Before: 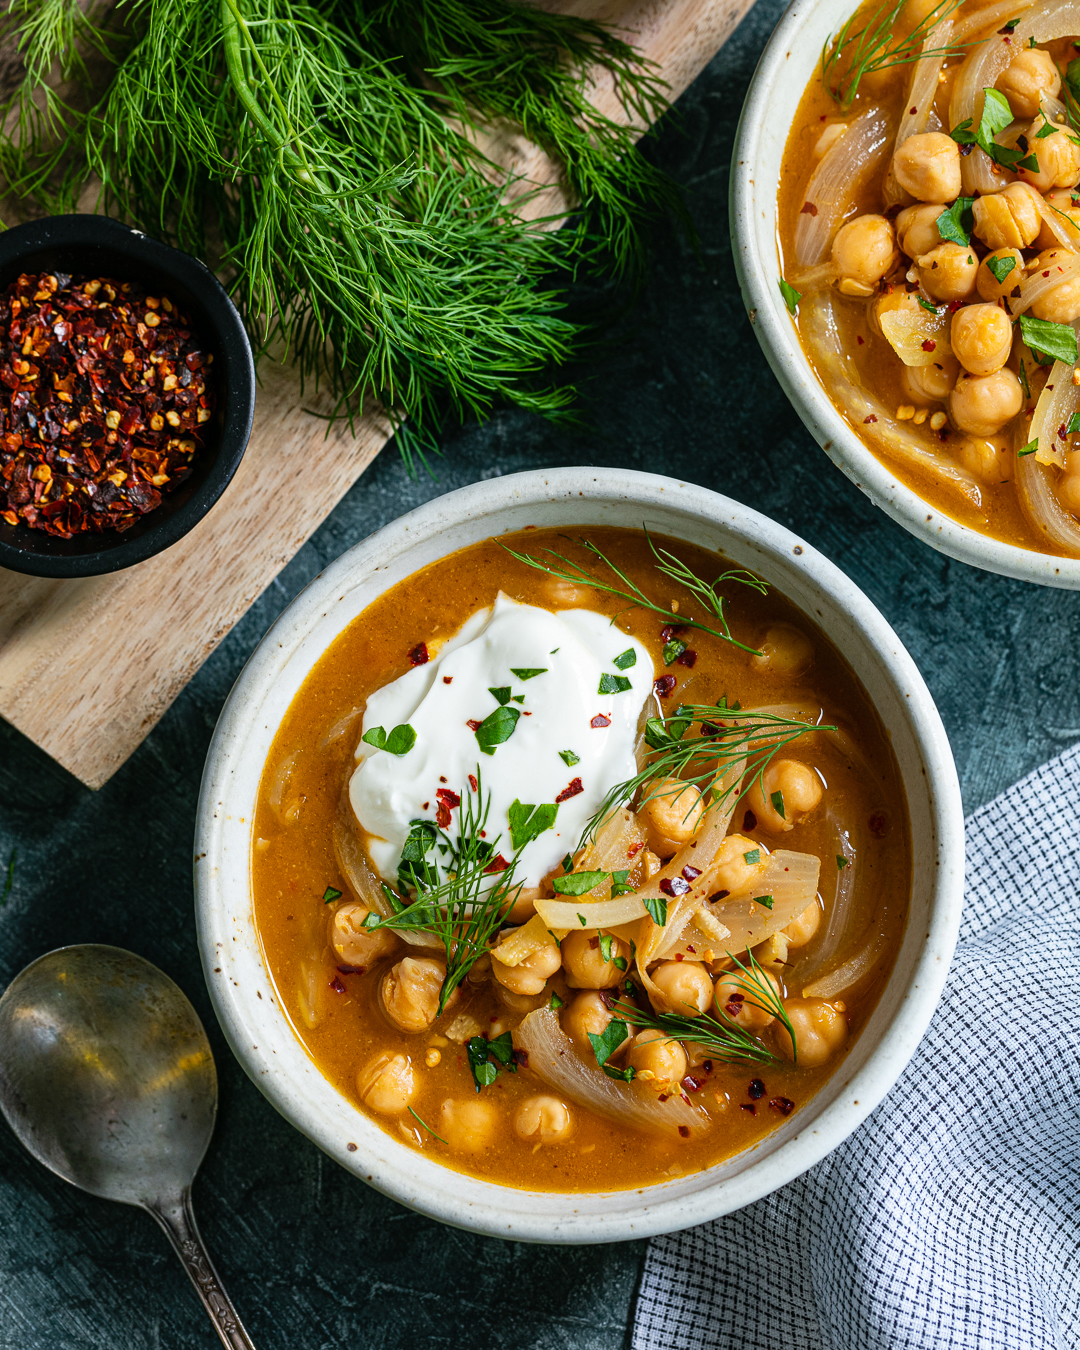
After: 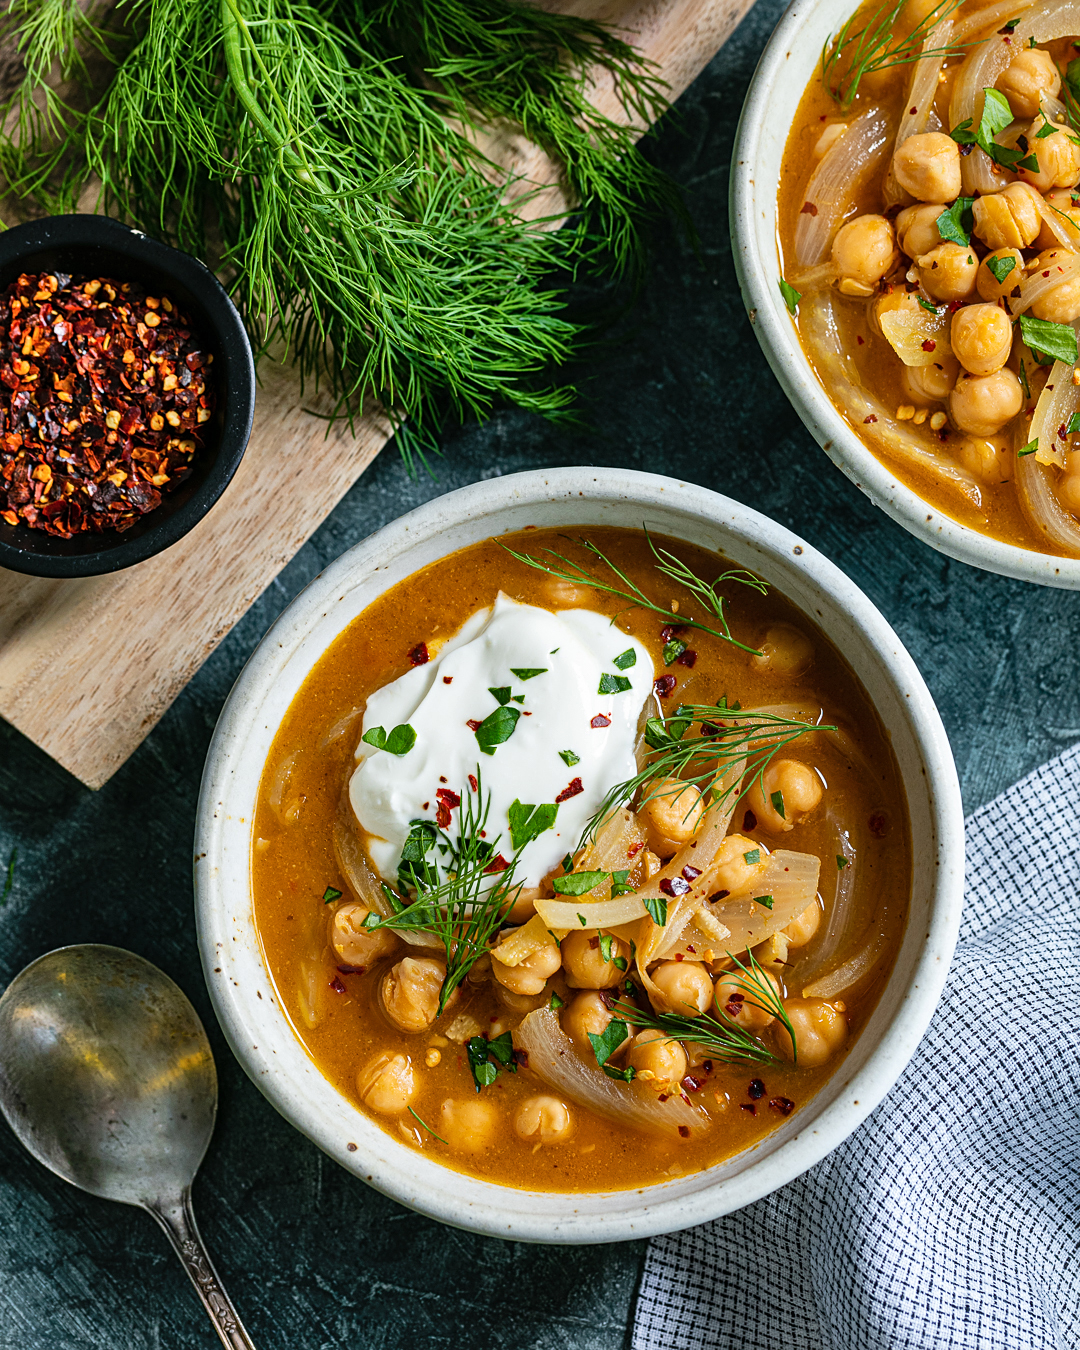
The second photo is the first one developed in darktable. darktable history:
sharpen: amount 0.2
shadows and highlights: low approximation 0.01, soften with gaussian
